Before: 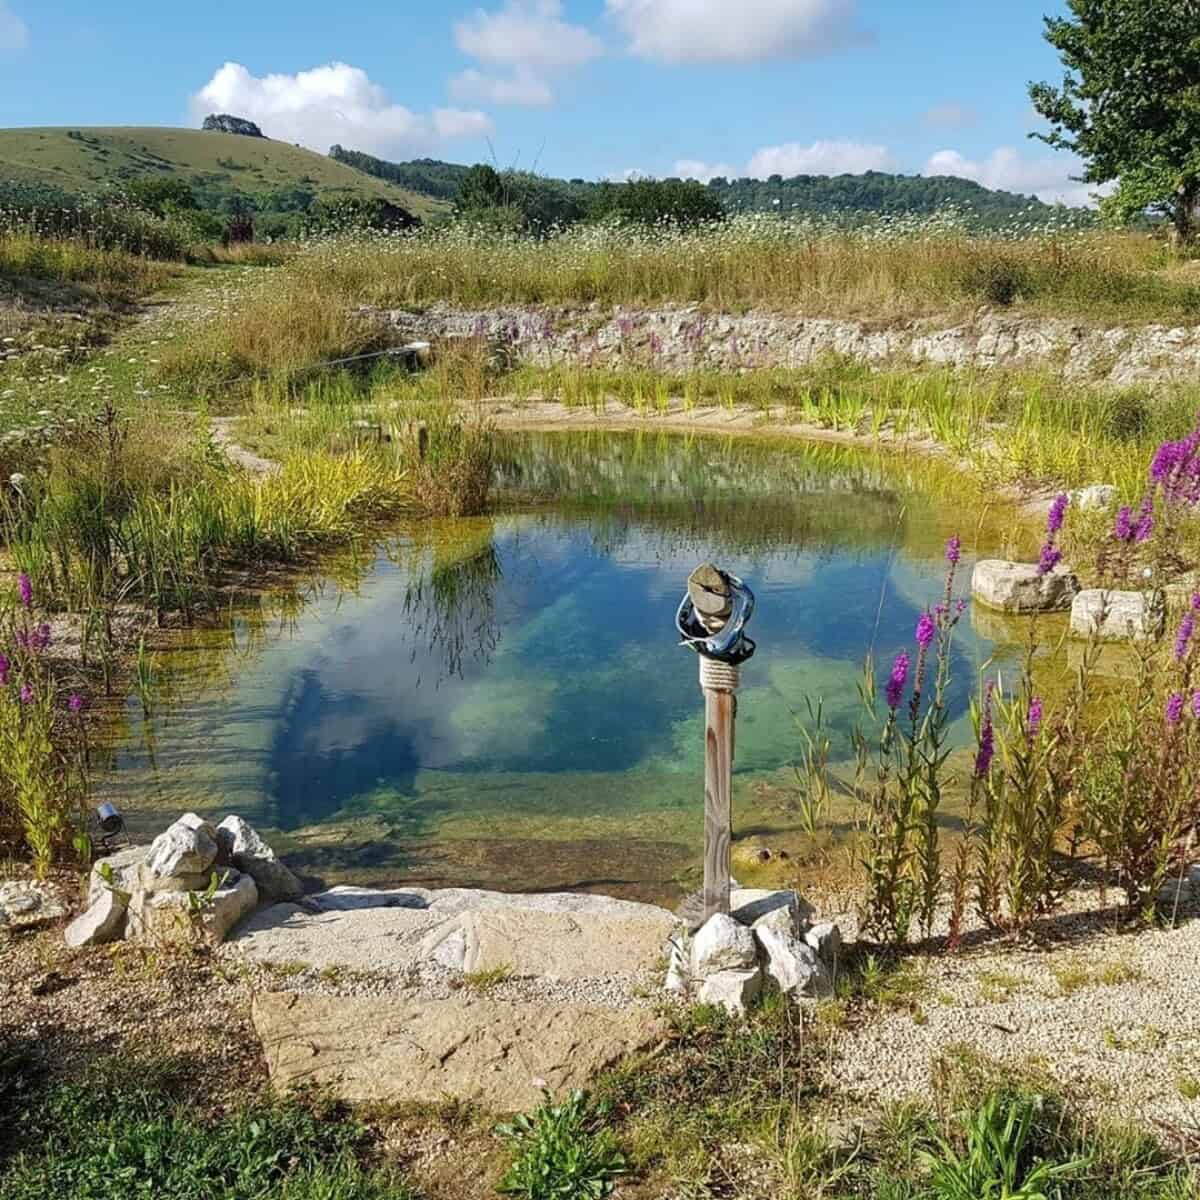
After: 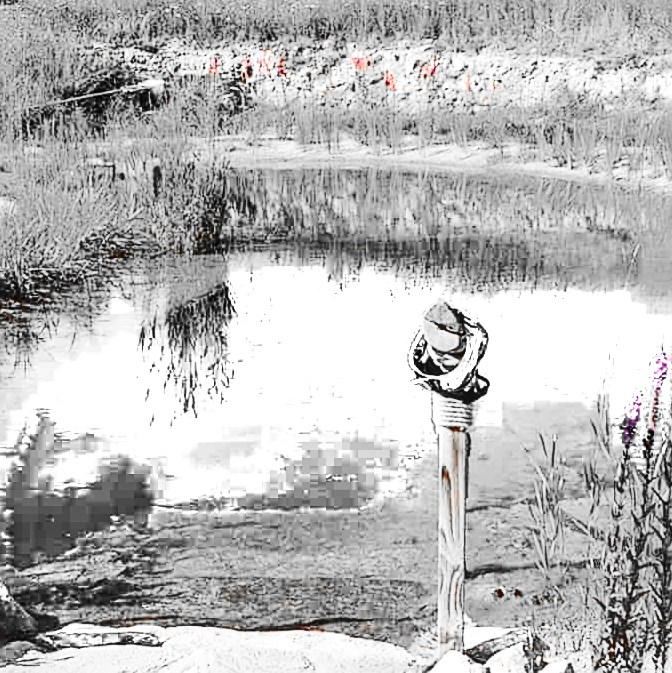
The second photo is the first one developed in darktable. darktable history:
crop and rotate: left 22.223%, top 21.859%, right 21.711%, bottom 21.986%
sharpen: on, module defaults
contrast brightness saturation: contrast 0.399, brightness 0.115, saturation 0.208
exposure: black level correction 0, exposure 0.588 EV, compensate highlight preservation false
base curve: curves: ch0 [(0, 0) (0.032, 0.025) (0.121, 0.166) (0.206, 0.329) (0.605, 0.79) (1, 1)], preserve colors none
local contrast: detail 130%
color zones: curves: ch0 [(0, 0.352) (0.143, 0.407) (0.286, 0.386) (0.429, 0.431) (0.571, 0.829) (0.714, 0.853) (0.857, 0.833) (1, 0.352)]; ch1 [(0, 0.604) (0.072, 0.726) (0.096, 0.608) (0.205, 0.007) (0.571, -0.006) (0.839, -0.013) (0.857, -0.012) (1, 0.604)]
